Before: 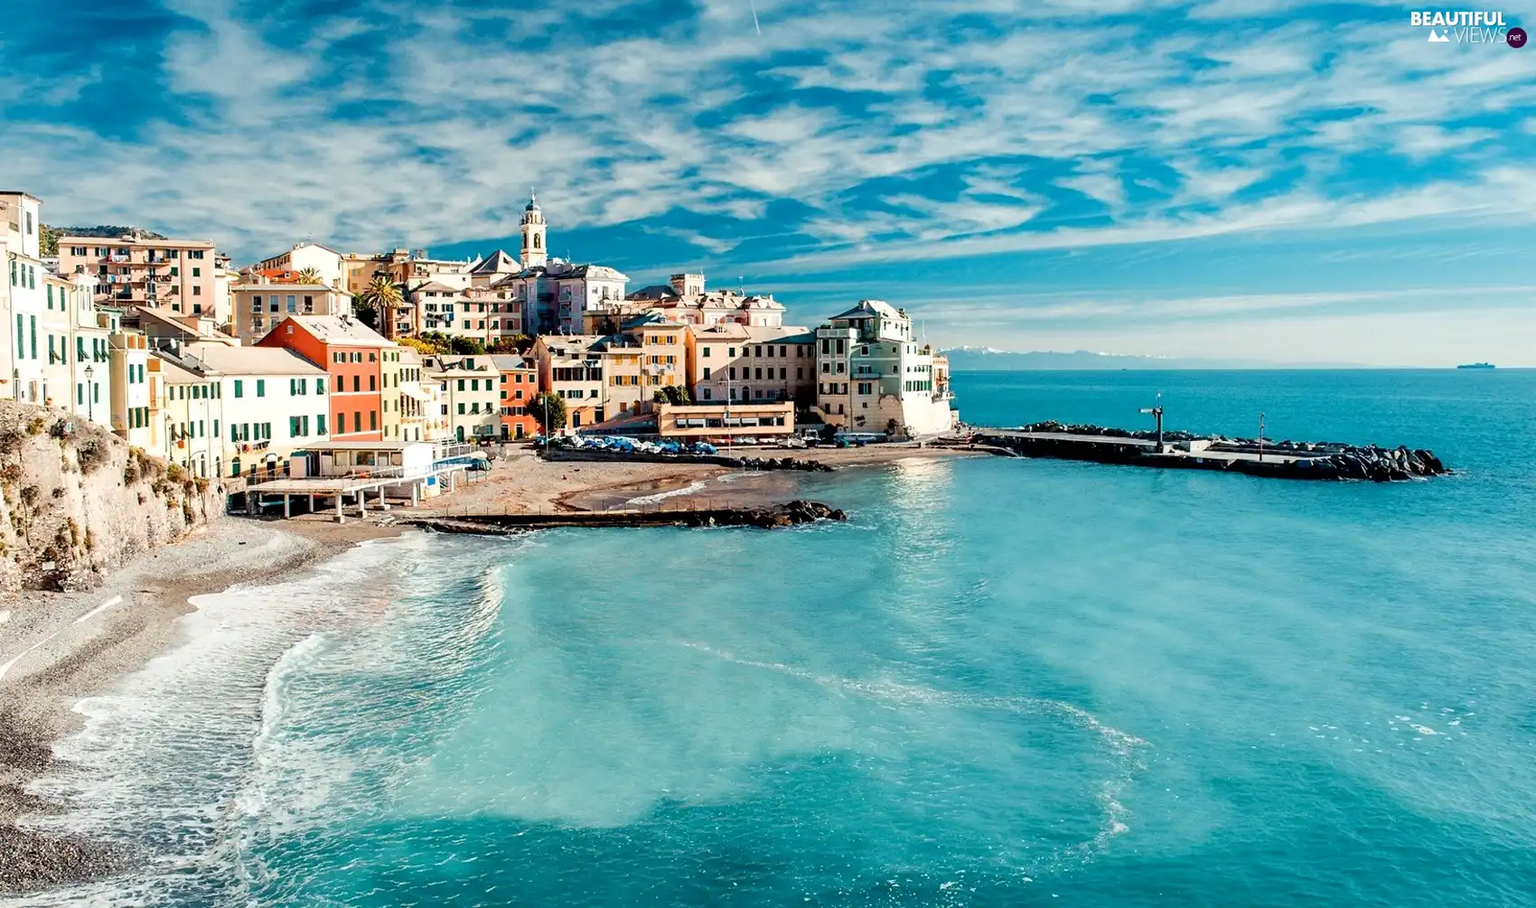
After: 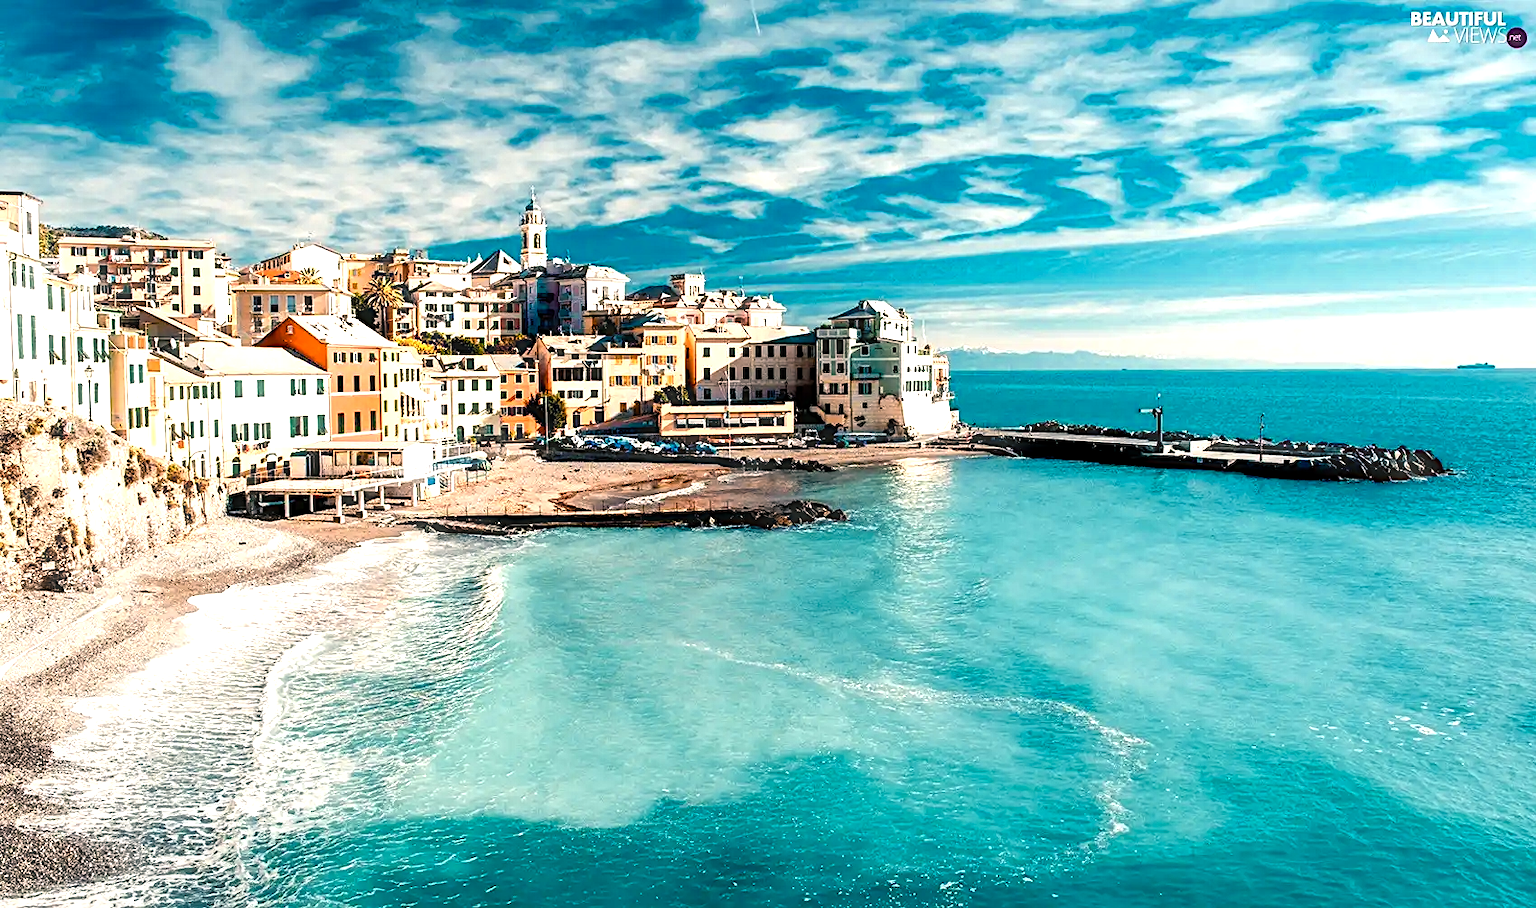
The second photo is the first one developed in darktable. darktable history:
contrast equalizer "soft": y [[0.5, 0.488, 0.462, 0.461, 0.491, 0.5], [0.5 ×6], [0.5 ×6], [0 ×6], [0 ×6]]
diffuse or sharpen "_builtin_sharpen demosaicing | AA filter": edge sensitivity 1, 1st order anisotropy 100%, 2nd order anisotropy 100%, 3rd order anisotropy 100%, 4th order anisotropy 100%, 1st order speed -25%, 2nd order speed -25%, 3rd order speed -25%, 4th order speed -25%
diffuse or sharpen "diffusion": radius span 100, 1st order speed 50%, 2nd order speed 50%, 3rd order speed 50%, 4th order speed 50% | blend: blend mode normal, opacity 10%; mask: uniform (no mask)
haze removal: strength -0.1, adaptive false
color equalizer "cinematic": saturation › orange 1.11, saturation › yellow 1.11, saturation › cyan 1.11, saturation › blue 1.17, hue › red 6.83, hue › orange -14.63, hue › yellow -10.73, hue › blue -10.73, brightness › red 1.16, brightness › orange 1.24, brightness › yellow 1.11, brightness › green 0.86, brightness › blue 0.801, brightness › lavender 1.04, brightness › magenta 0.983 | blend: blend mode normal, opacity 50%; mask: uniform (no mask)
color balance rgb "cinematic": shadows lift › chroma 2%, shadows lift › hue 185.64°, power › luminance 1.48%, highlights gain › chroma 3%, highlights gain › hue 54.51°, global offset › luminance -0.4%, perceptual saturation grading › highlights -18.47%, perceptual saturation grading › mid-tones 6.62%, perceptual saturation grading › shadows 28.22%, perceptual brilliance grading › highlights 15.68%, perceptual brilliance grading › shadows -14.29%, global vibrance 25.96%, contrast 6.45%
